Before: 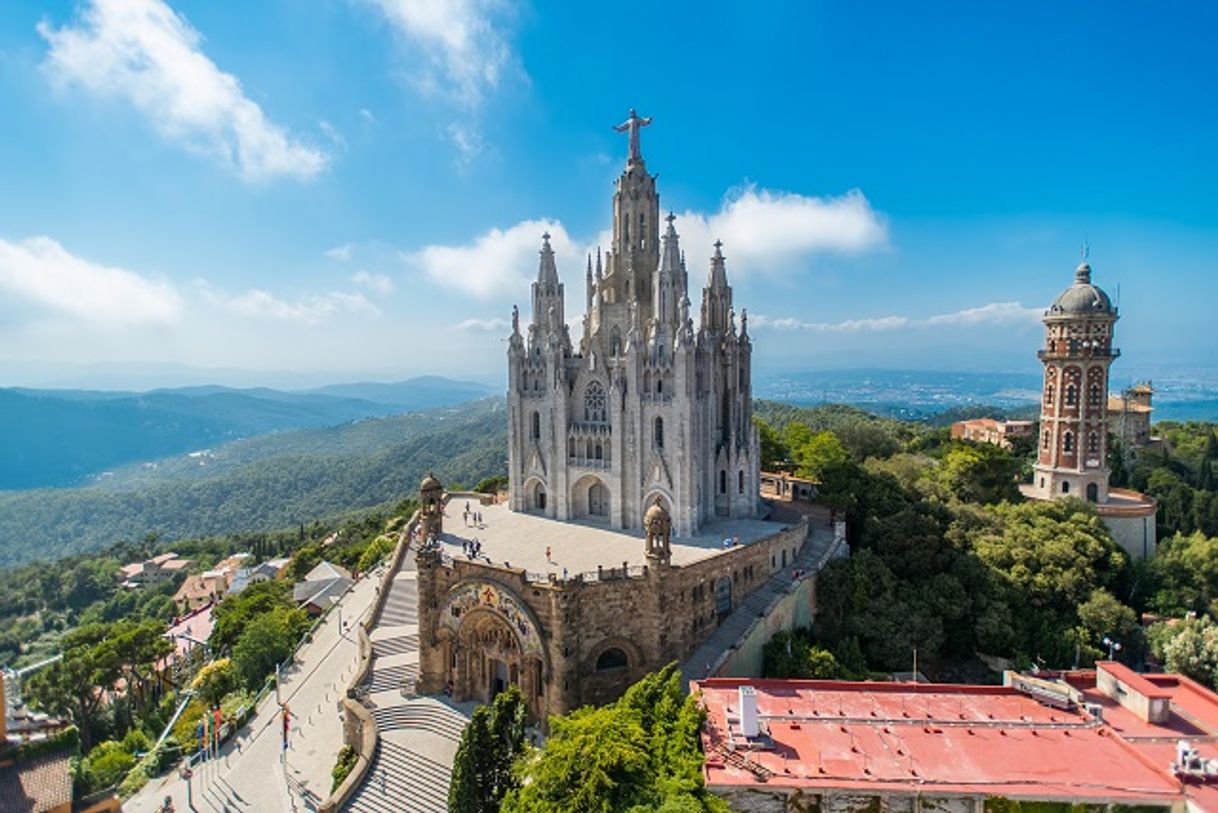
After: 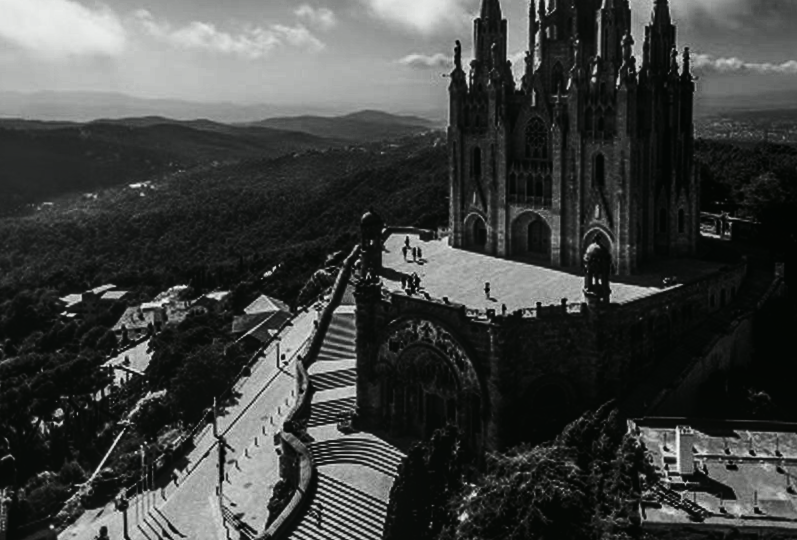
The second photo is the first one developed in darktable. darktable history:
crop and rotate: angle -0.822°, left 3.937%, top 32.041%, right 29.148%
contrast brightness saturation: contrast 0.019, brightness -0.998, saturation -0.994
tone curve: curves: ch0 [(0.003, 0.023) (0.071, 0.052) (0.236, 0.197) (0.466, 0.557) (0.644, 0.748) (0.803, 0.88) (0.994, 0.968)]; ch1 [(0, 0) (0.262, 0.227) (0.417, 0.386) (0.469, 0.467) (0.502, 0.498) (0.528, 0.53) (0.573, 0.57) (0.605, 0.621) (0.644, 0.671) (0.686, 0.728) (0.994, 0.987)]; ch2 [(0, 0) (0.262, 0.188) (0.385, 0.353) (0.427, 0.424) (0.495, 0.493) (0.515, 0.534) (0.547, 0.556) (0.589, 0.613) (0.644, 0.748) (1, 1)], color space Lab, independent channels, preserve colors none
local contrast: on, module defaults
